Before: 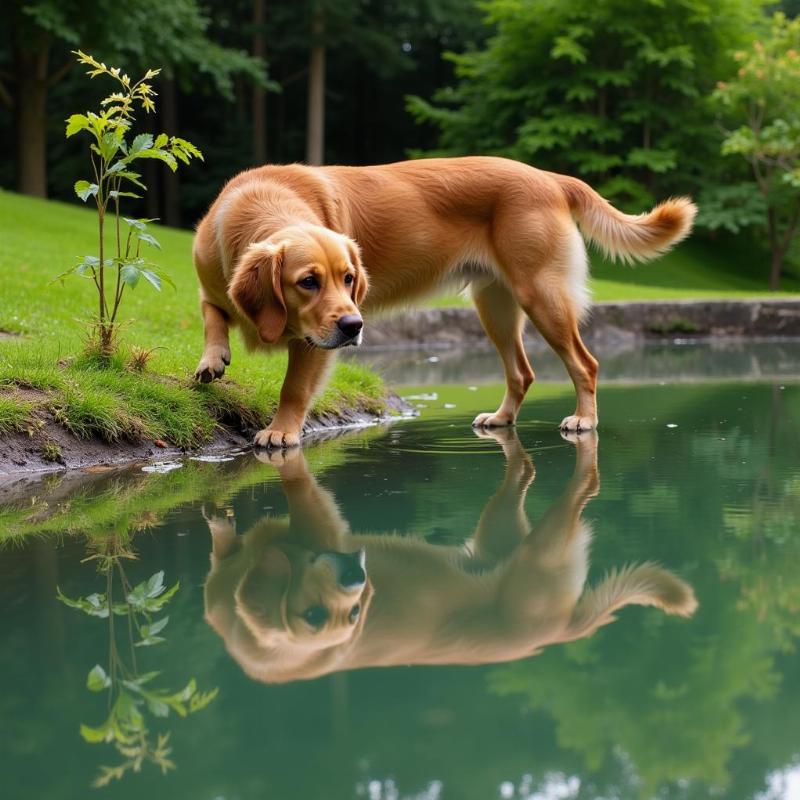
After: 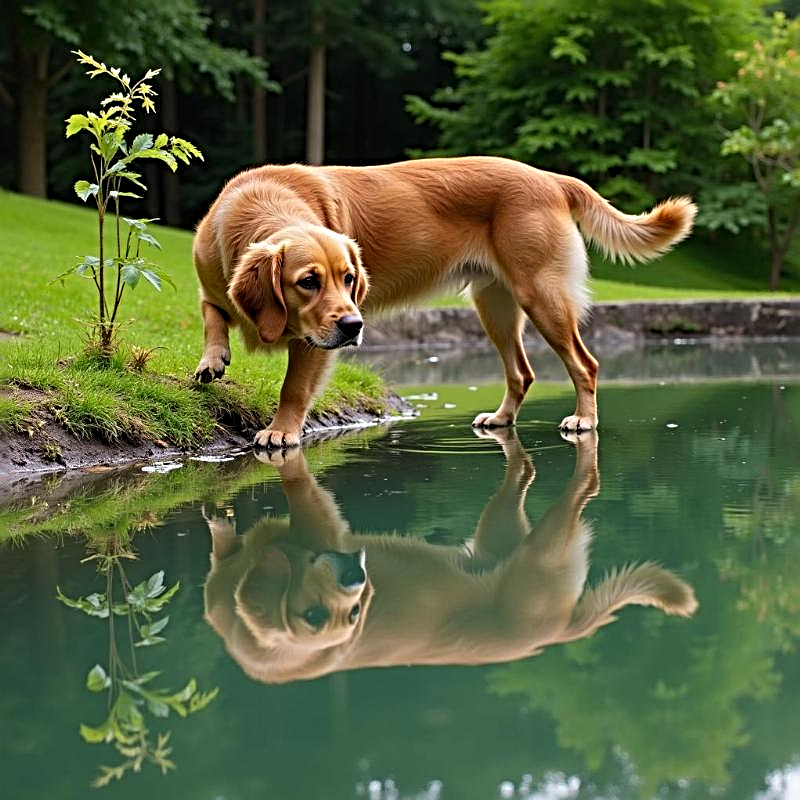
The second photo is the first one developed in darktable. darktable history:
sharpen: radius 3.69, amount 0.928
